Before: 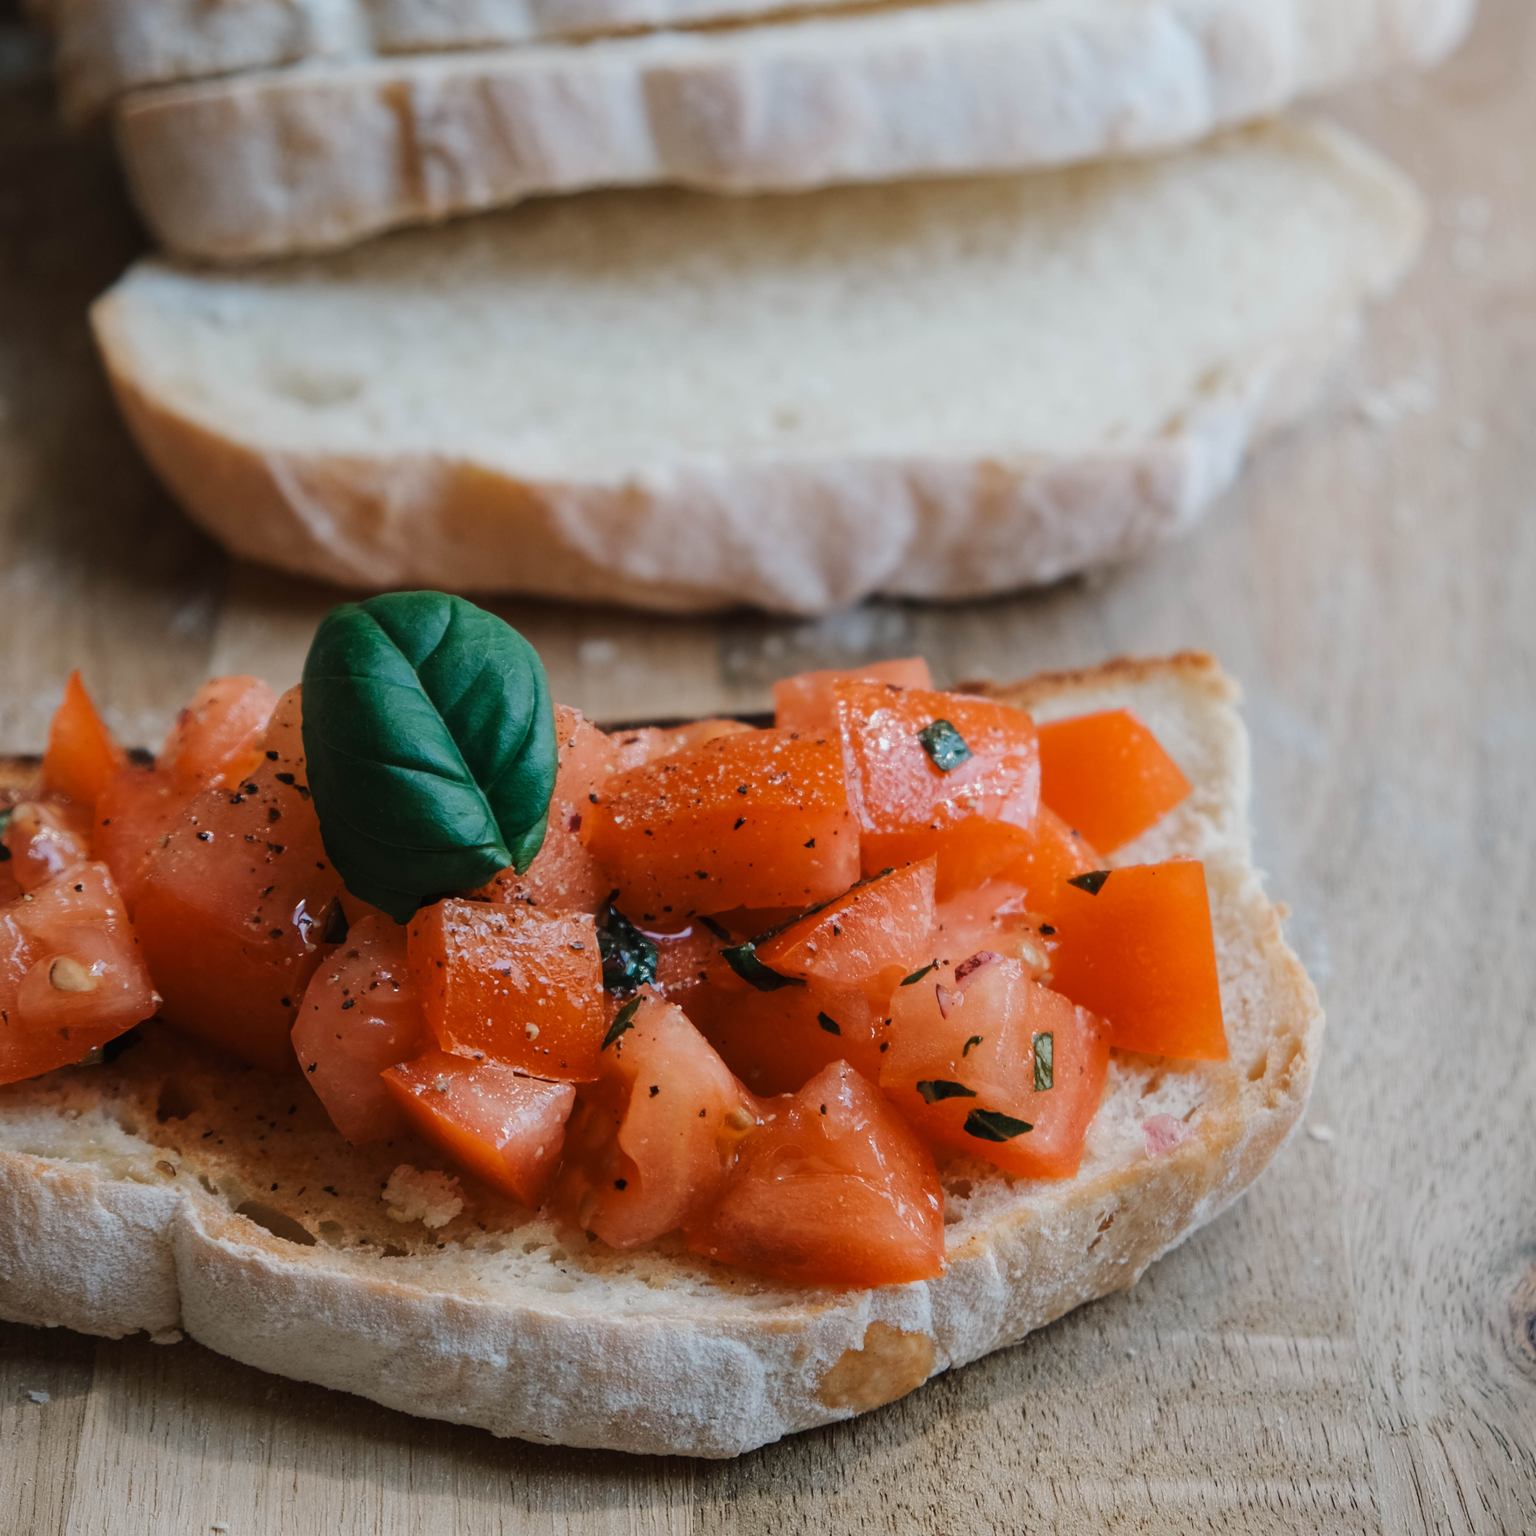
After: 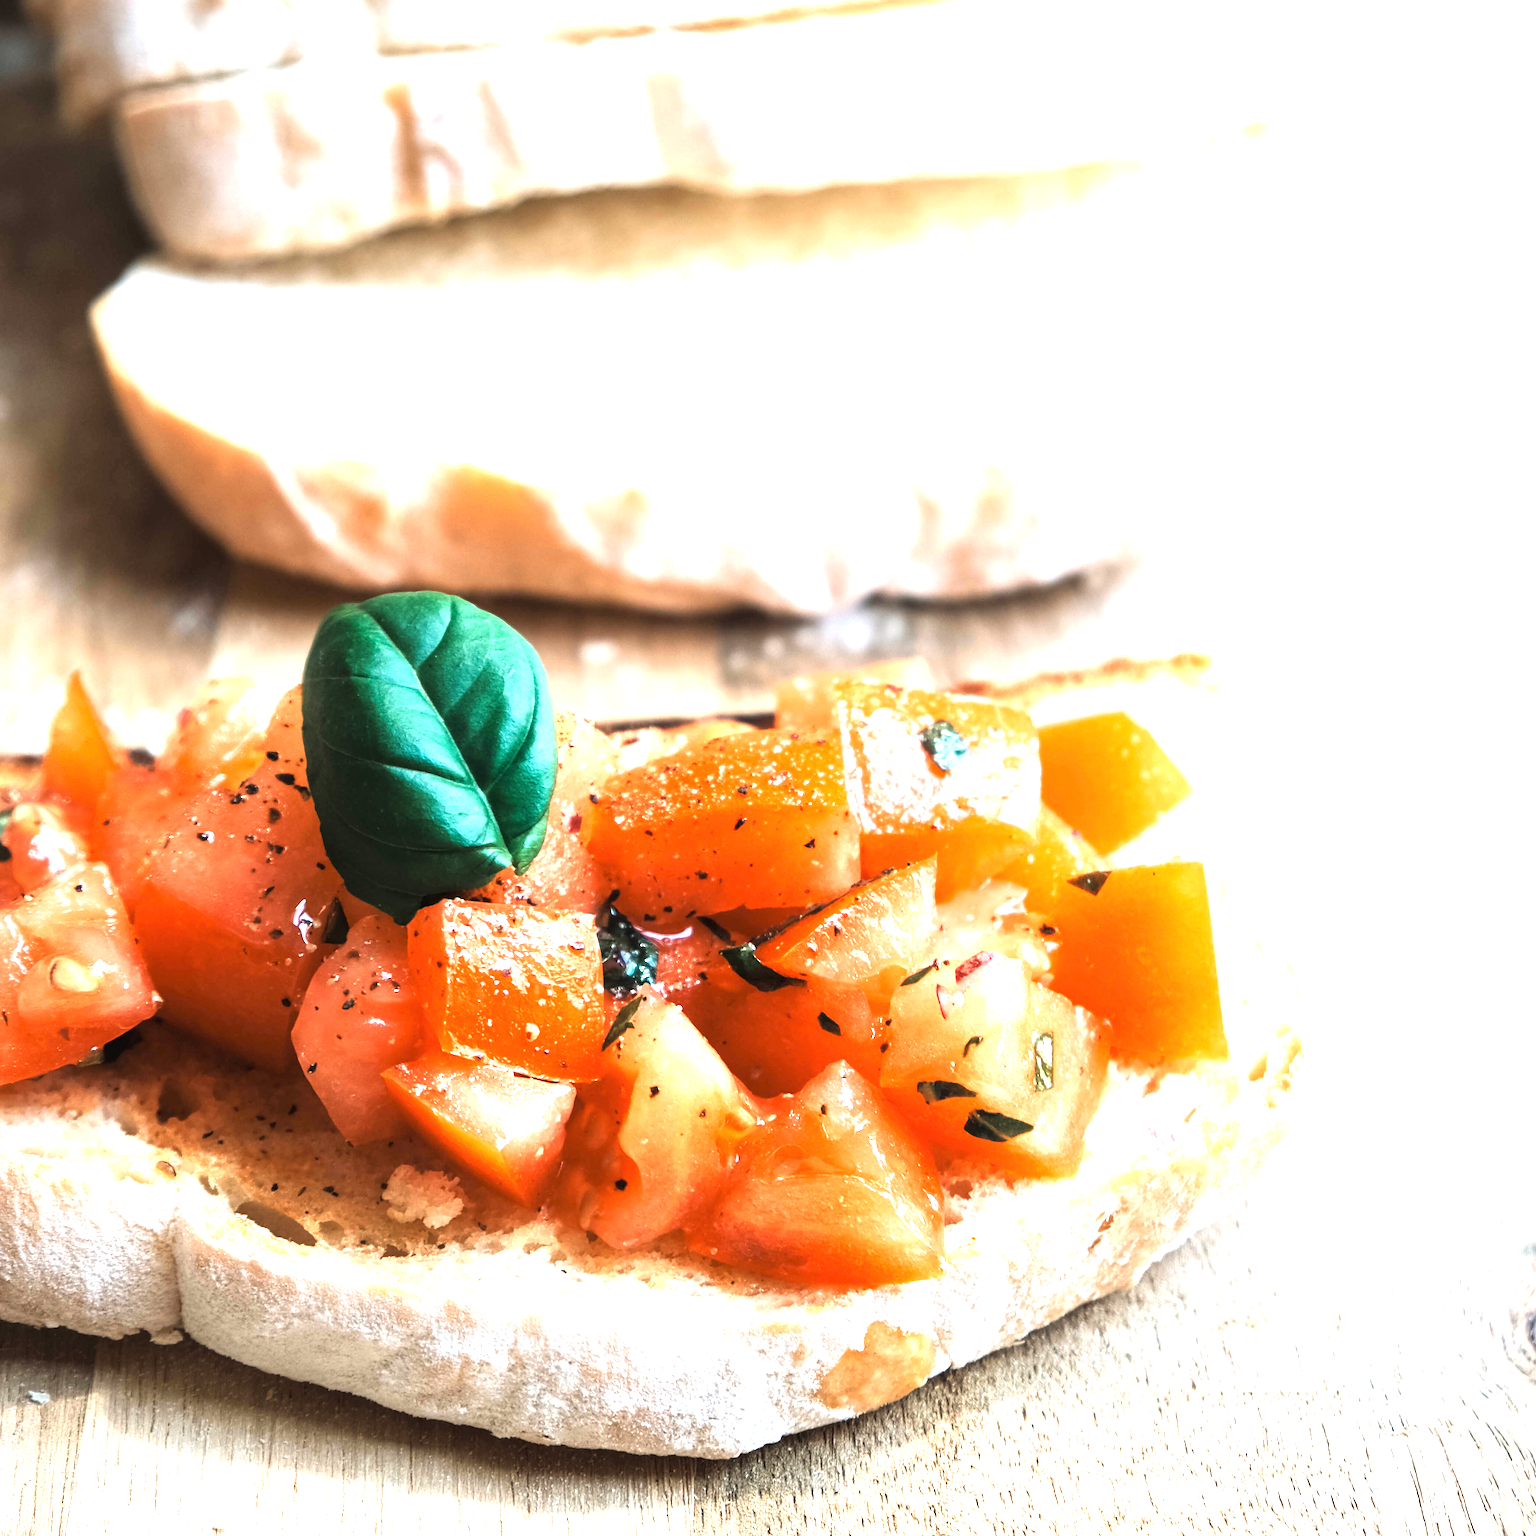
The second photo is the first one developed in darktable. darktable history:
exposure: black level correction 0, exposure 1.487 EV, compensate highlight preservation false
tone equalizer: -8 EV -0.737 EV, -7 EV -0.686 EV, -6 EV -0.582 EV, -5 EV -0.389 EV, -3 EV 0.392 EV, -2 EV 0.6 EV, -1 EV 0.696 EV, +0 EV 0.746 EV
sharpen: amount 0.201
